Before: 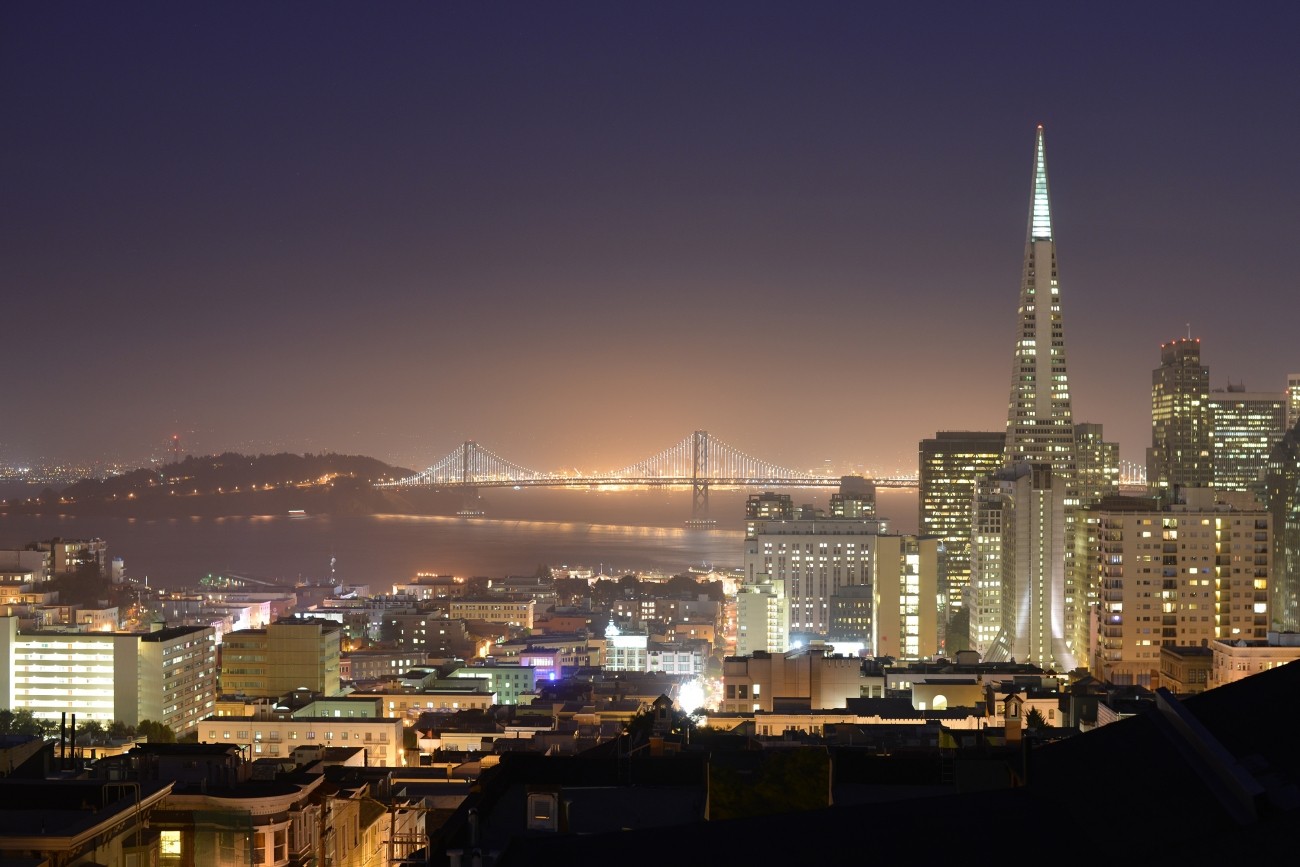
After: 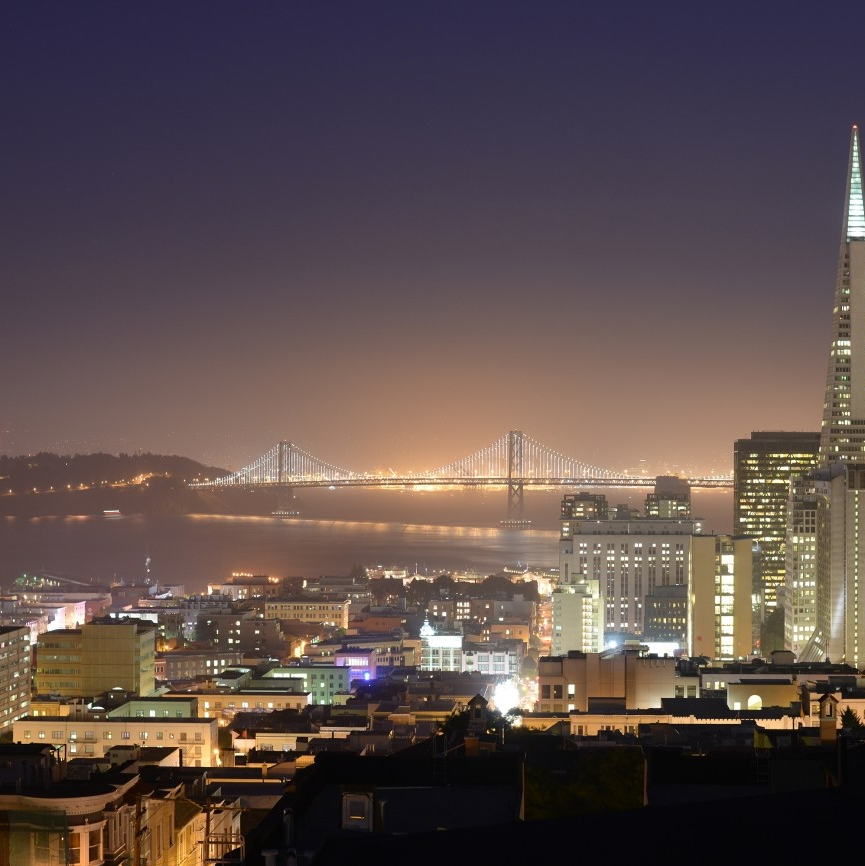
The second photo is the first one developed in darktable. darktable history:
crop and rotate: left 14.299%, right 19.096%
